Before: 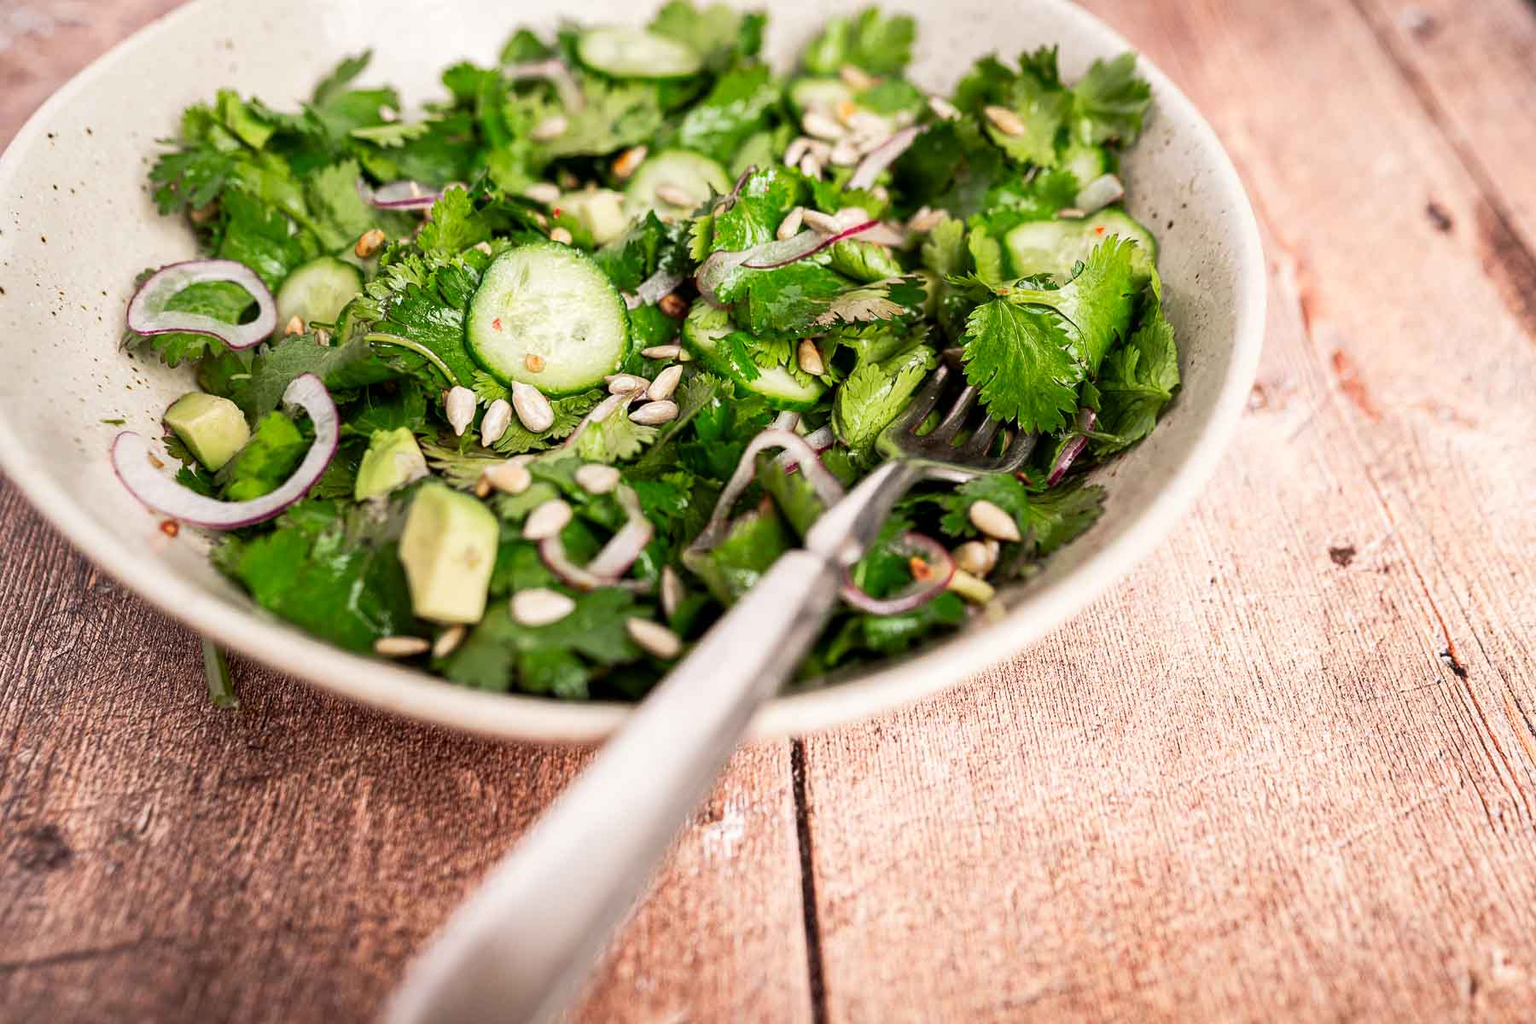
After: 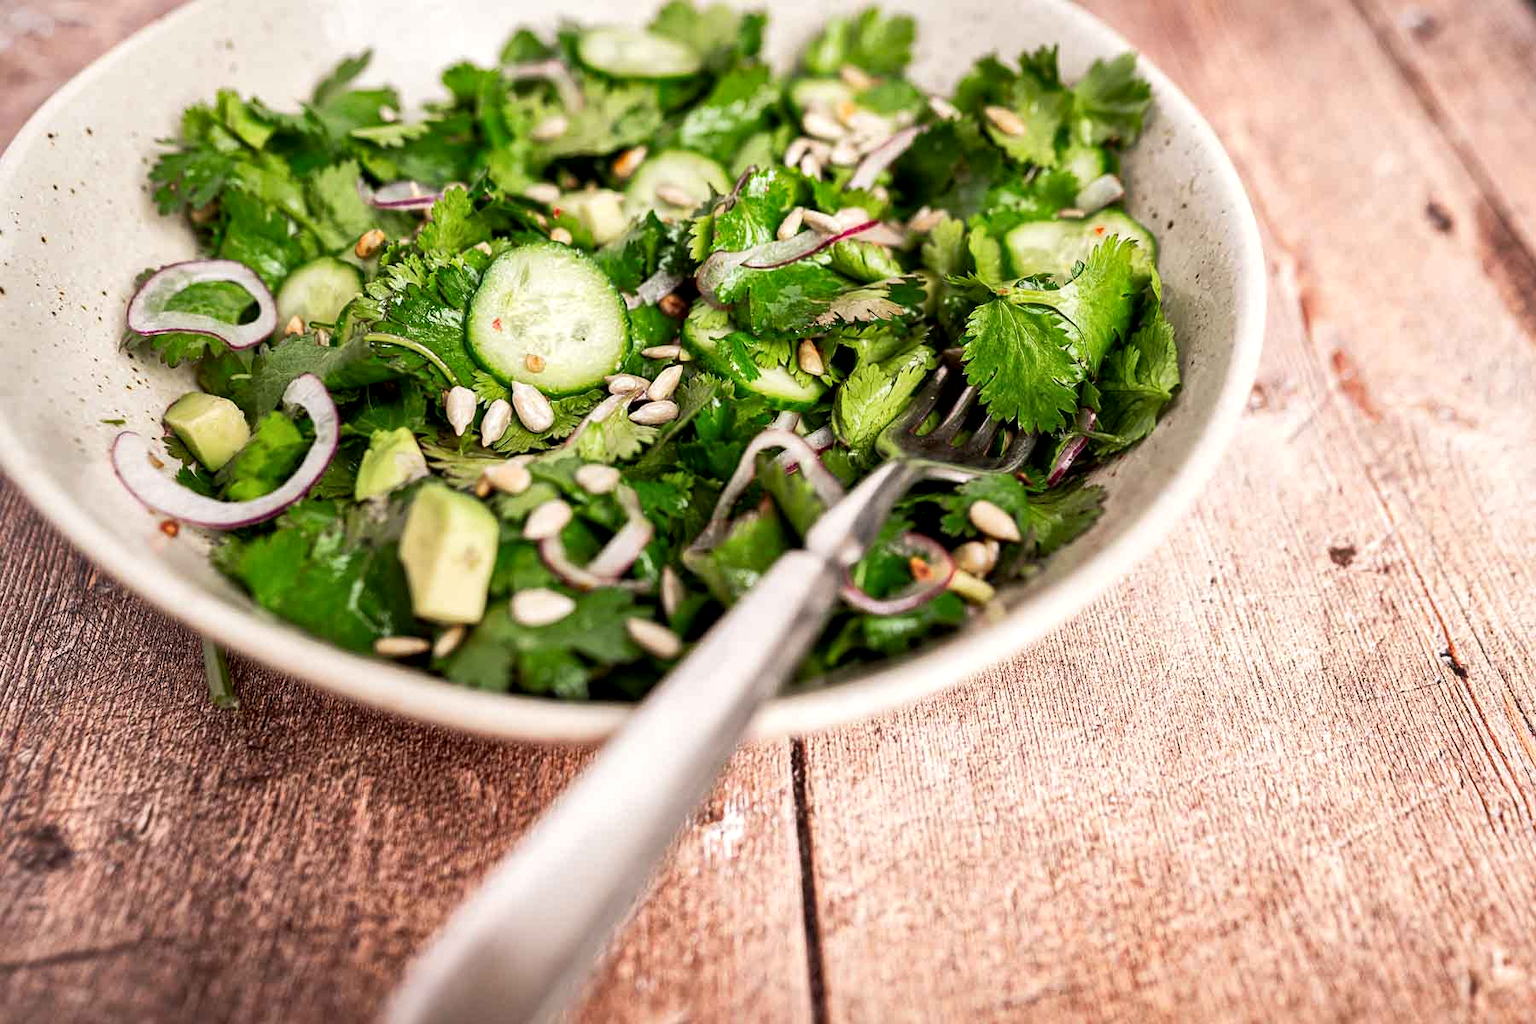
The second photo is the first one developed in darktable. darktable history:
local contrast: mode bilateral grid, contrast 21, coarseness 50, detail 140%, midtone range 0.2
